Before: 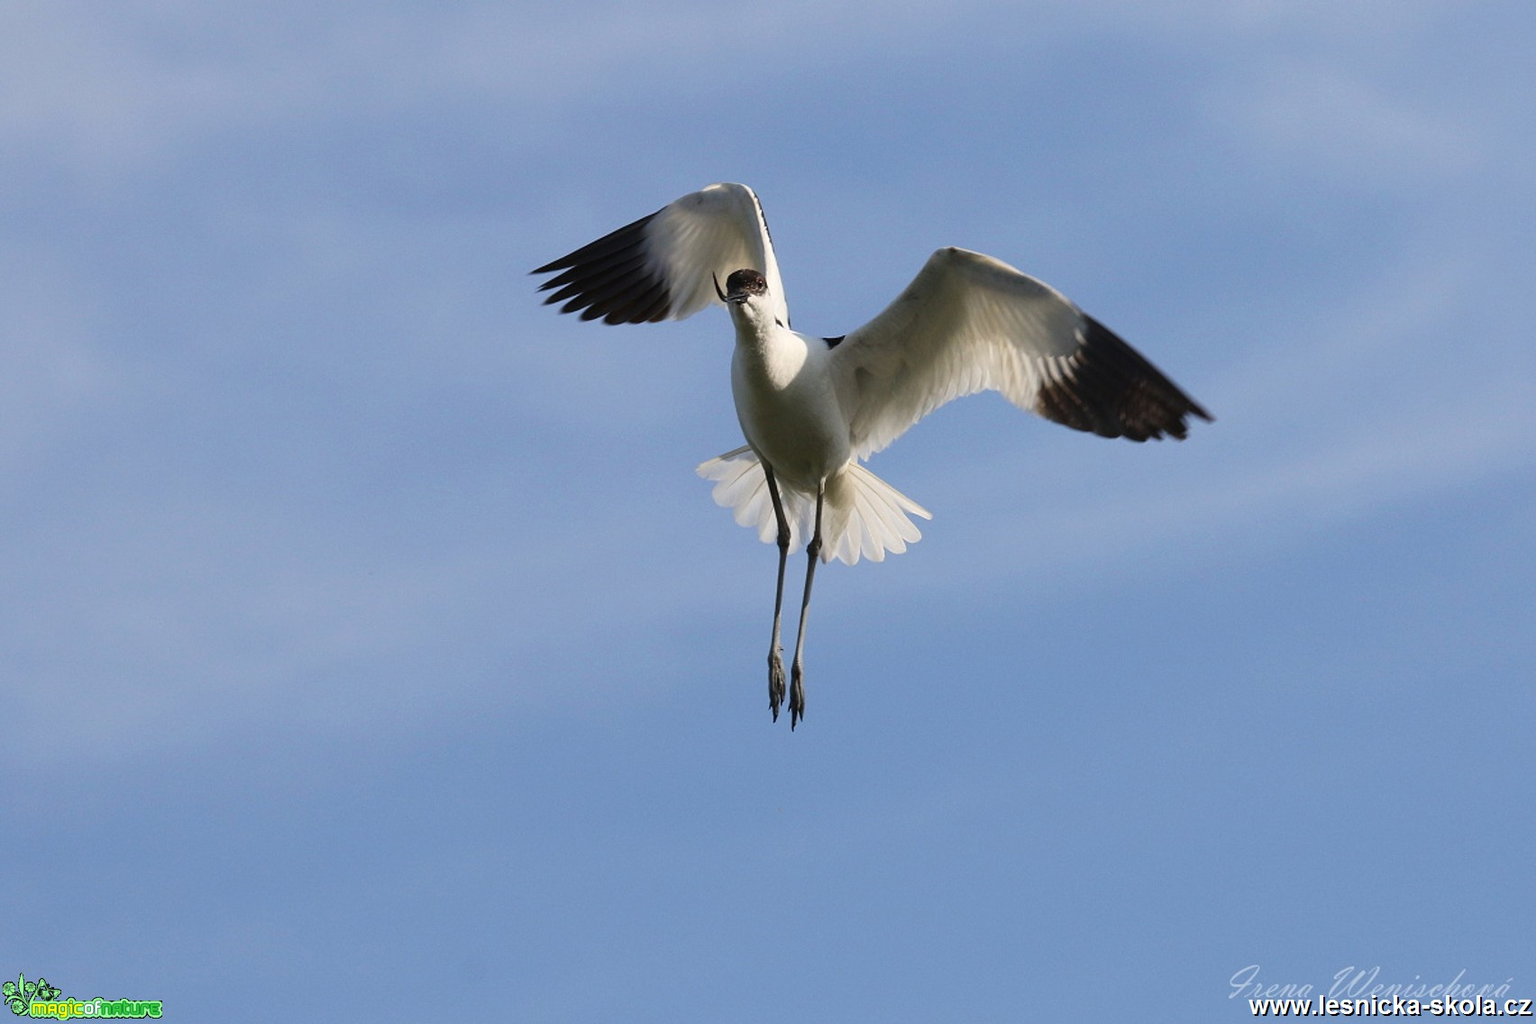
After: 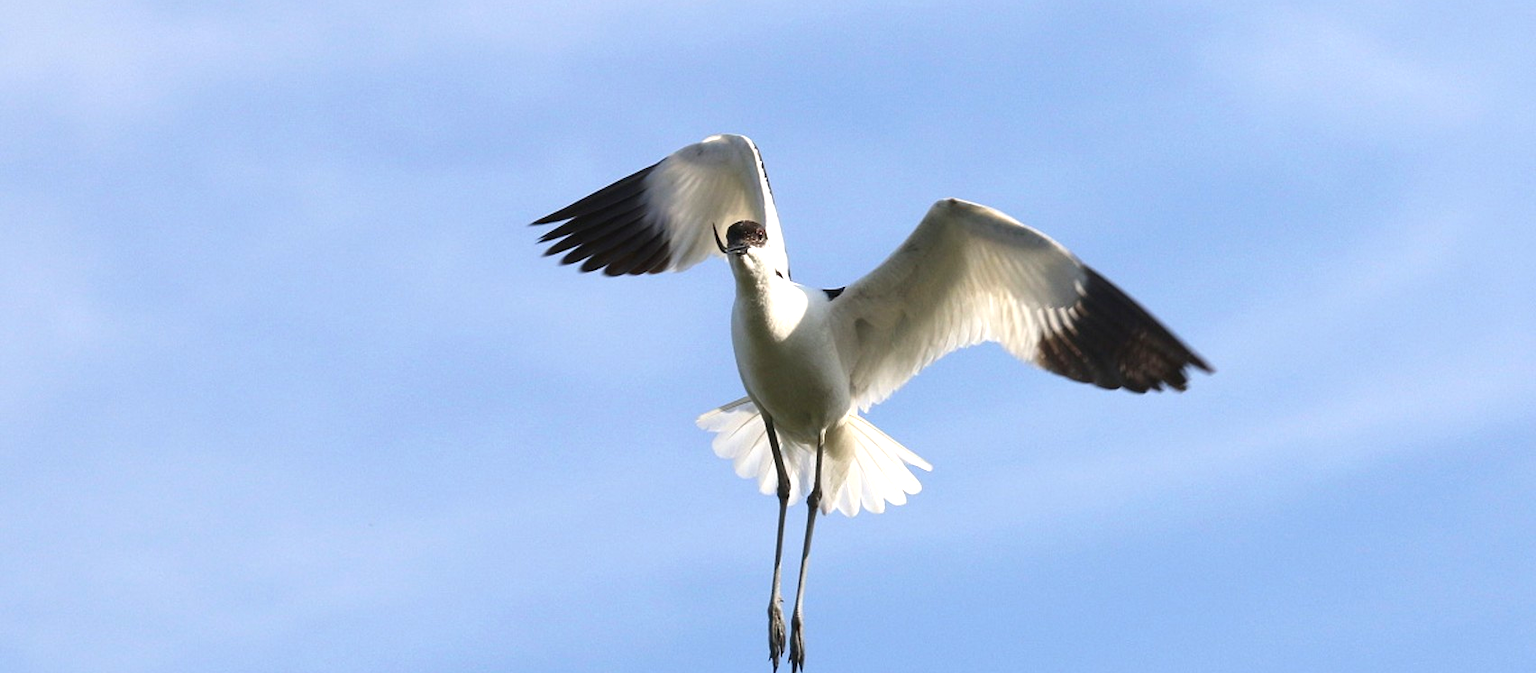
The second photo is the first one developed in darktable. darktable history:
crop and rotate: top 4.77%, bottom 29.399%
exposure: exposure 0.768 EV, compensate highlight preservation false
